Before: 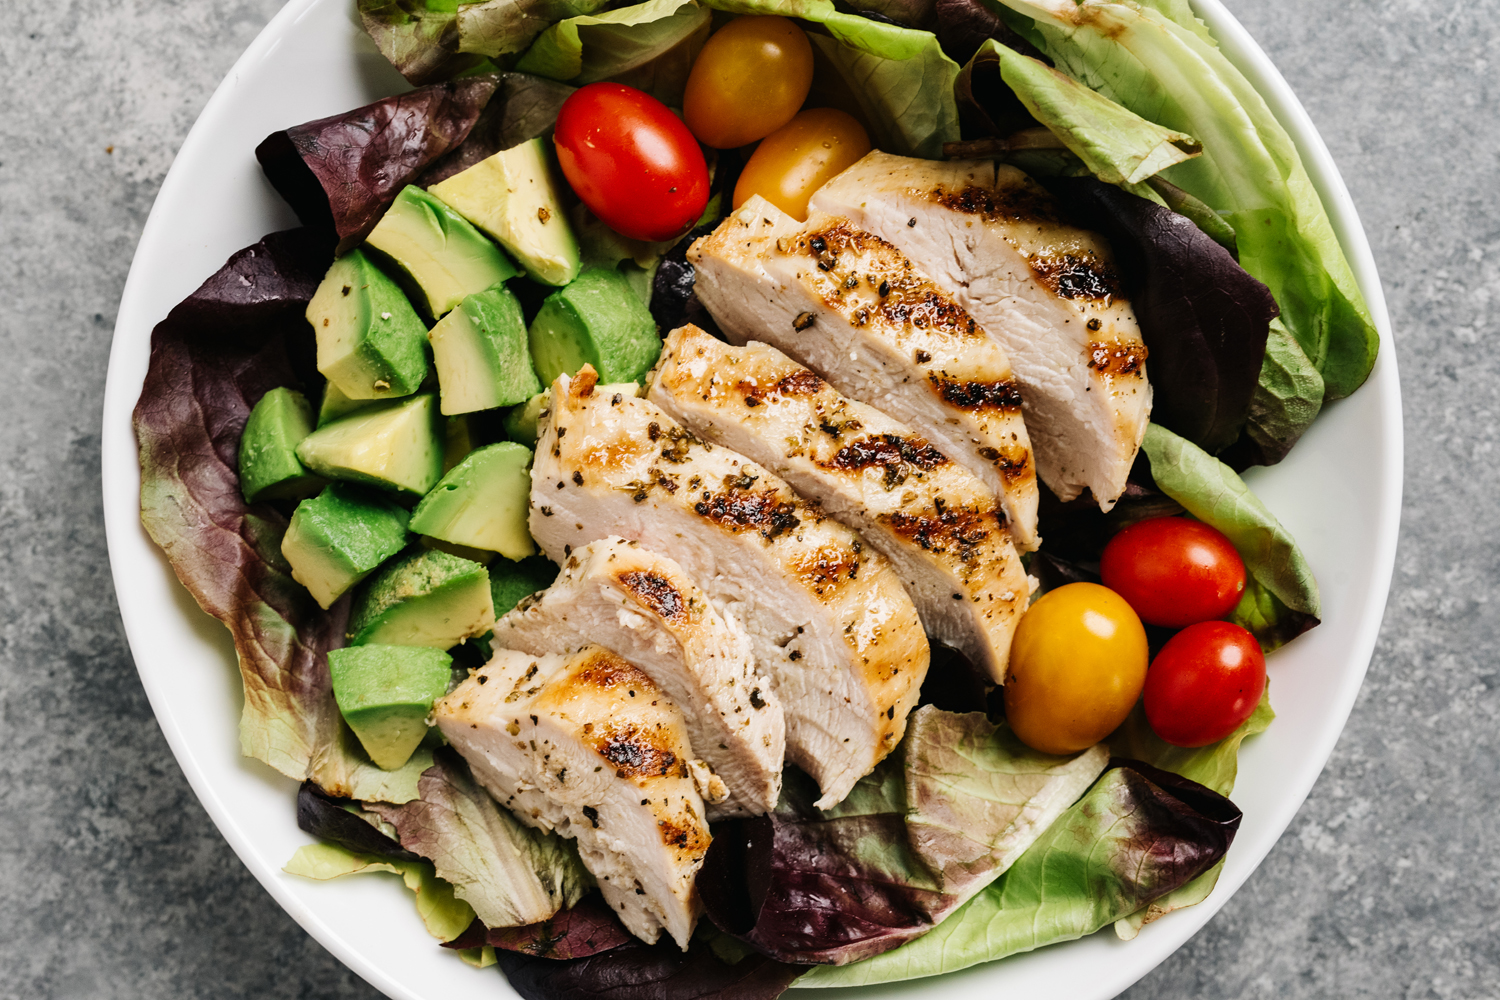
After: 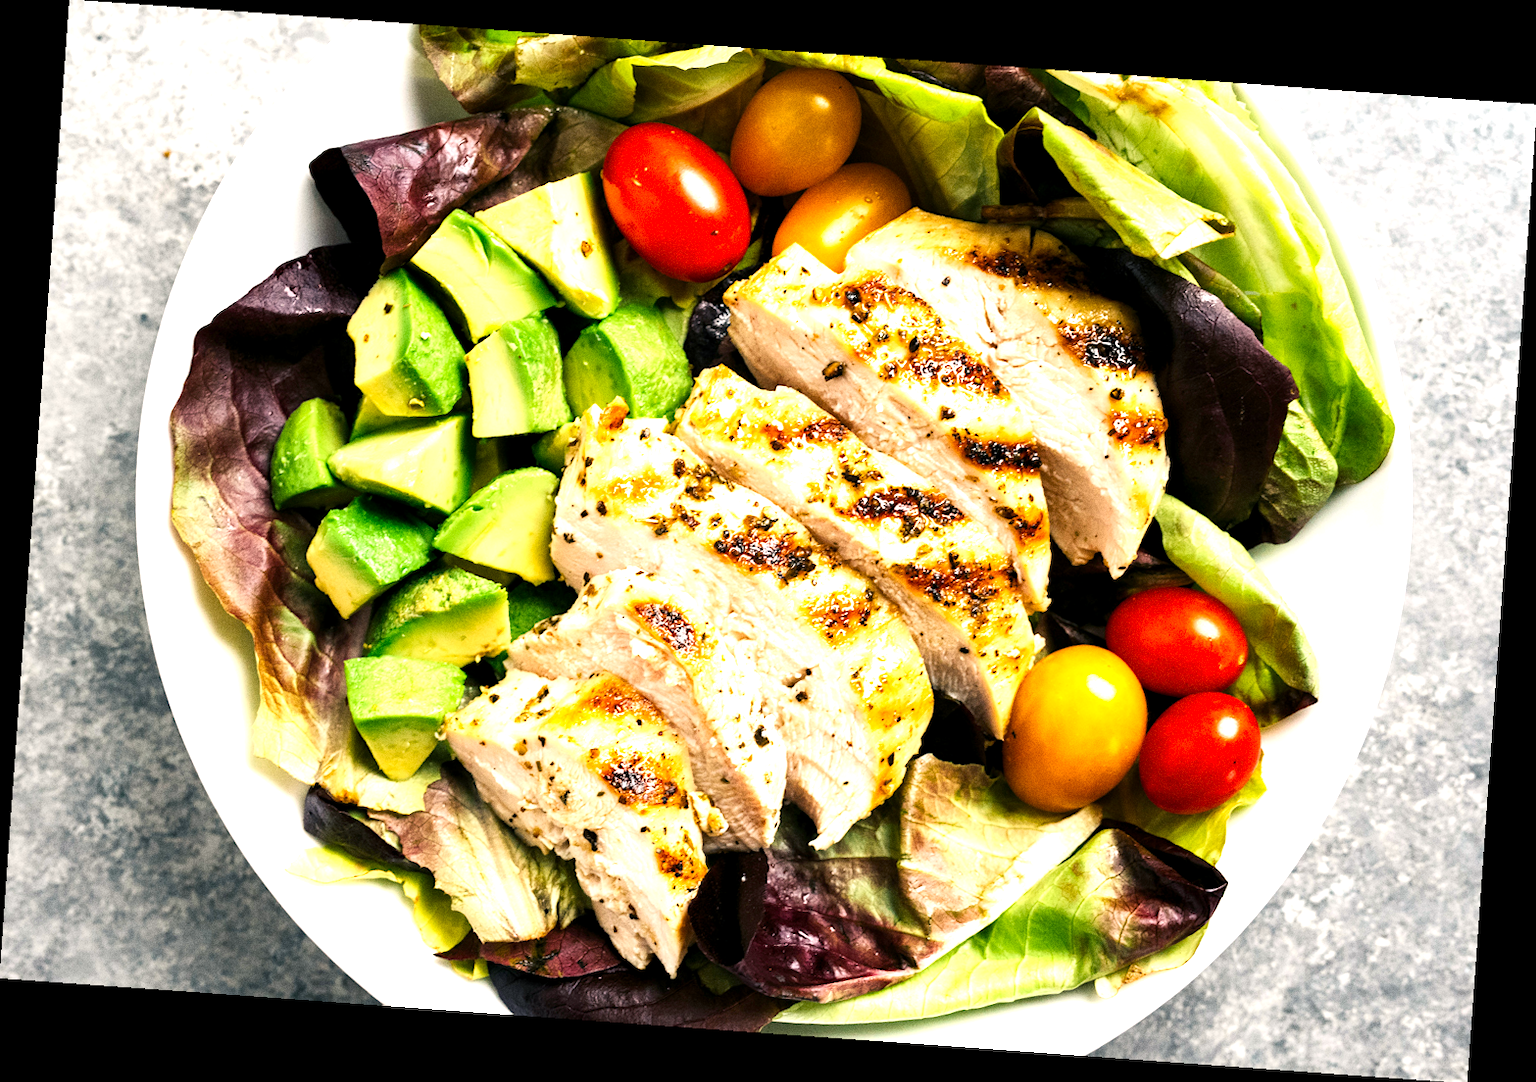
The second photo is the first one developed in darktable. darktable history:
color balance rgb: shadows lift › chroma 2%, shadows lift › hue 217.2°, power › hue 60°, highlights gain › chroma 1%, highlights gain › hue 69.6°, global offset › luminance -0.5%, perceptual saturation grading › global saturation 15%, global vibrance 15%
rotate and perspective: rotation 4.1°, automatic cropping off
grain: on, module defaults
exposure: black level correction 0, exposure 1.2 EV, compensate highlight preservation false
